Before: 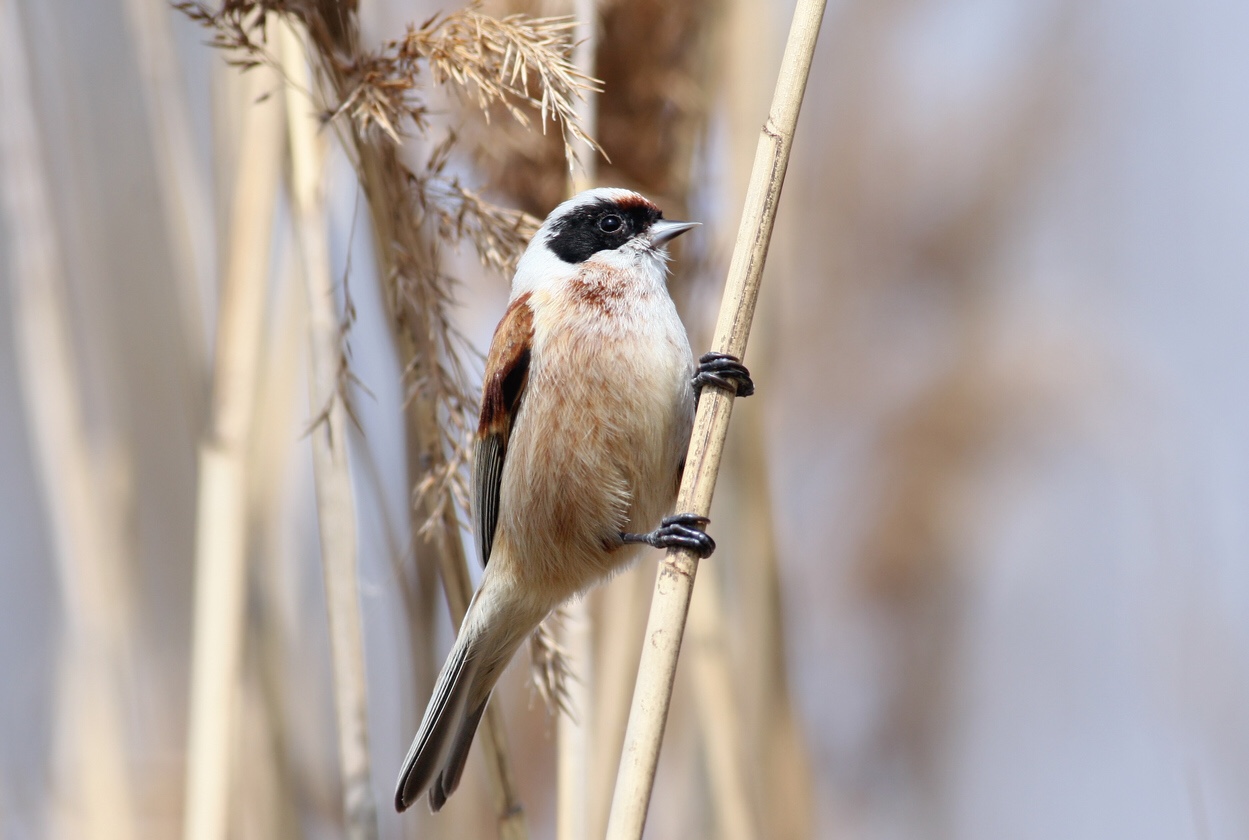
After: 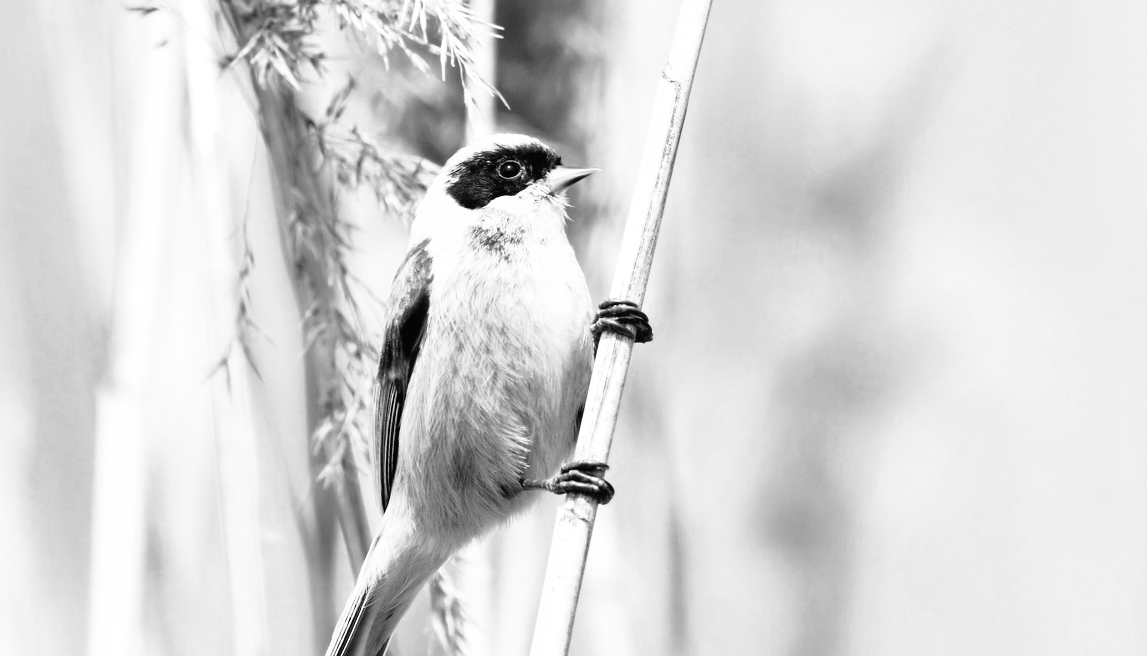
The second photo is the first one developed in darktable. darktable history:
color zones: curves: ch0 [(0.002, 0.593) (0.143, 0.417) (0.285, 0.541) (0.455, 0.289) (0.608, 0.327) (0.727, 0.283) (0.869, 0.571) (1, 0.603)]; ch1 [(0, 0) (0.143, 0) (0.286, 0) (0.429, 0) (0.571, 0) (0.714, 0) (0.857, 0)]
crop: left 8.159%, top 6.537%, bottom 15.35%
base curve: curves: ch0 [(0, 0) (0.012, 0.01) (0.073, 0.168) (0.31, 0.711) (0.645, 0.957) (1, 1)], preserve colors none
